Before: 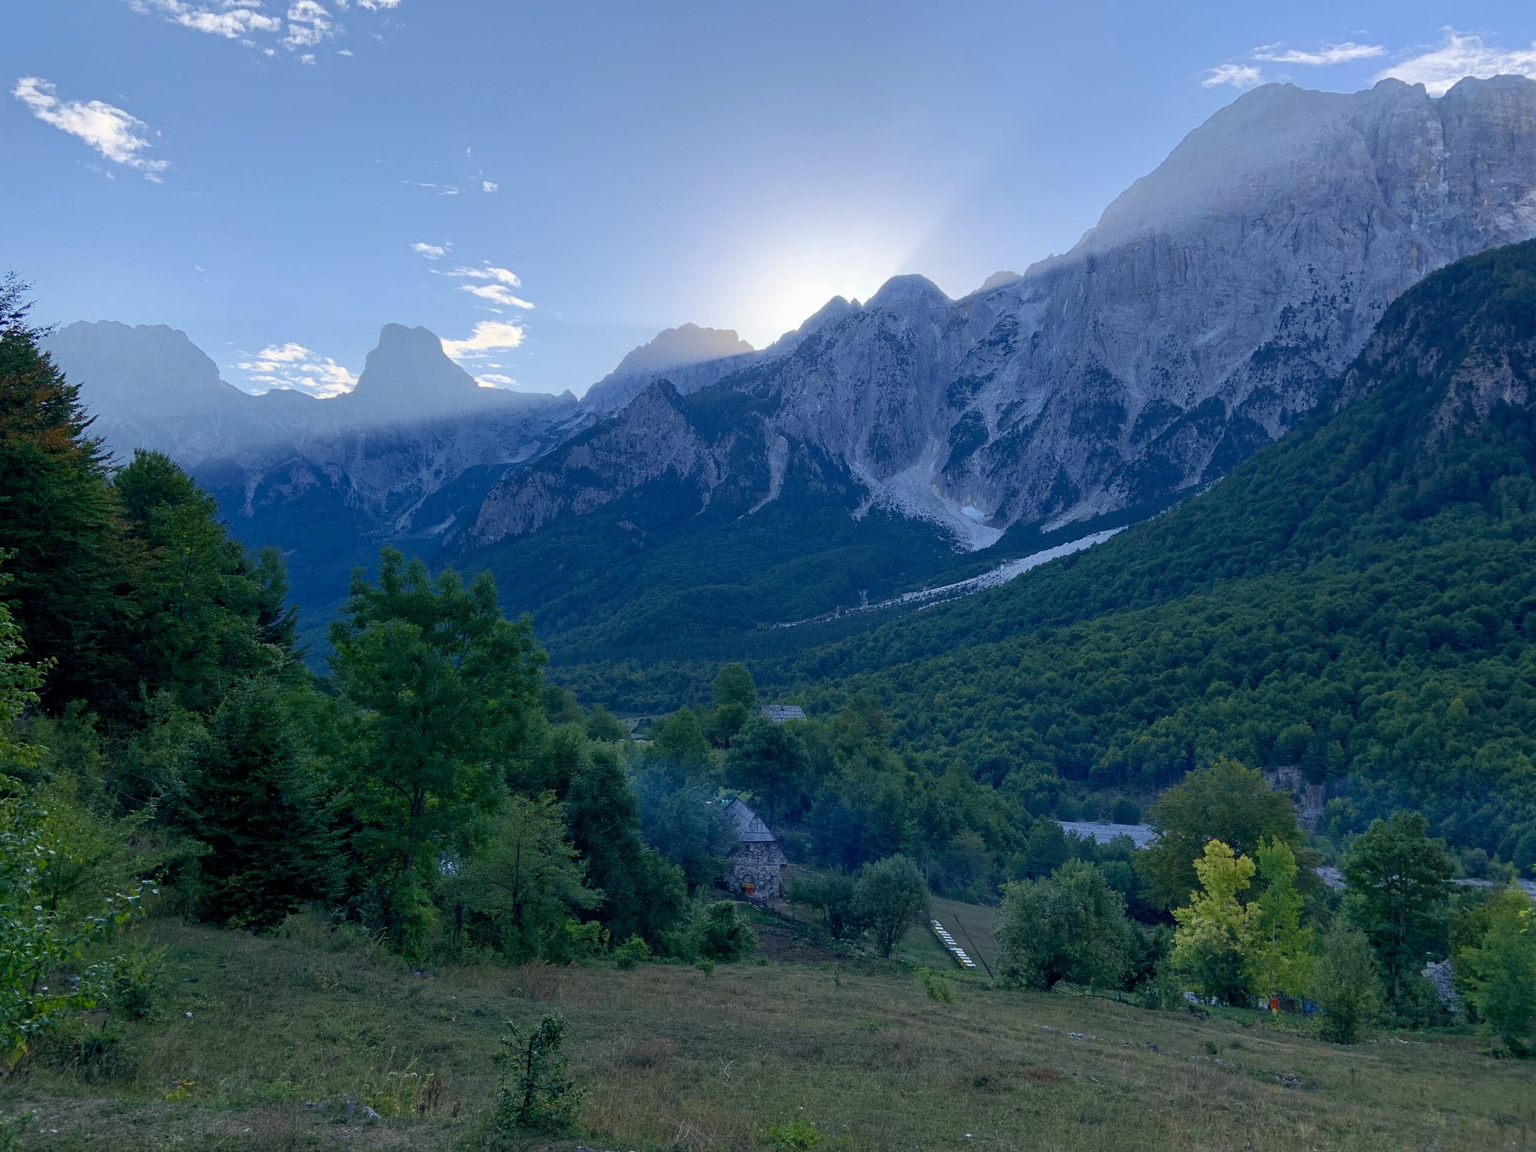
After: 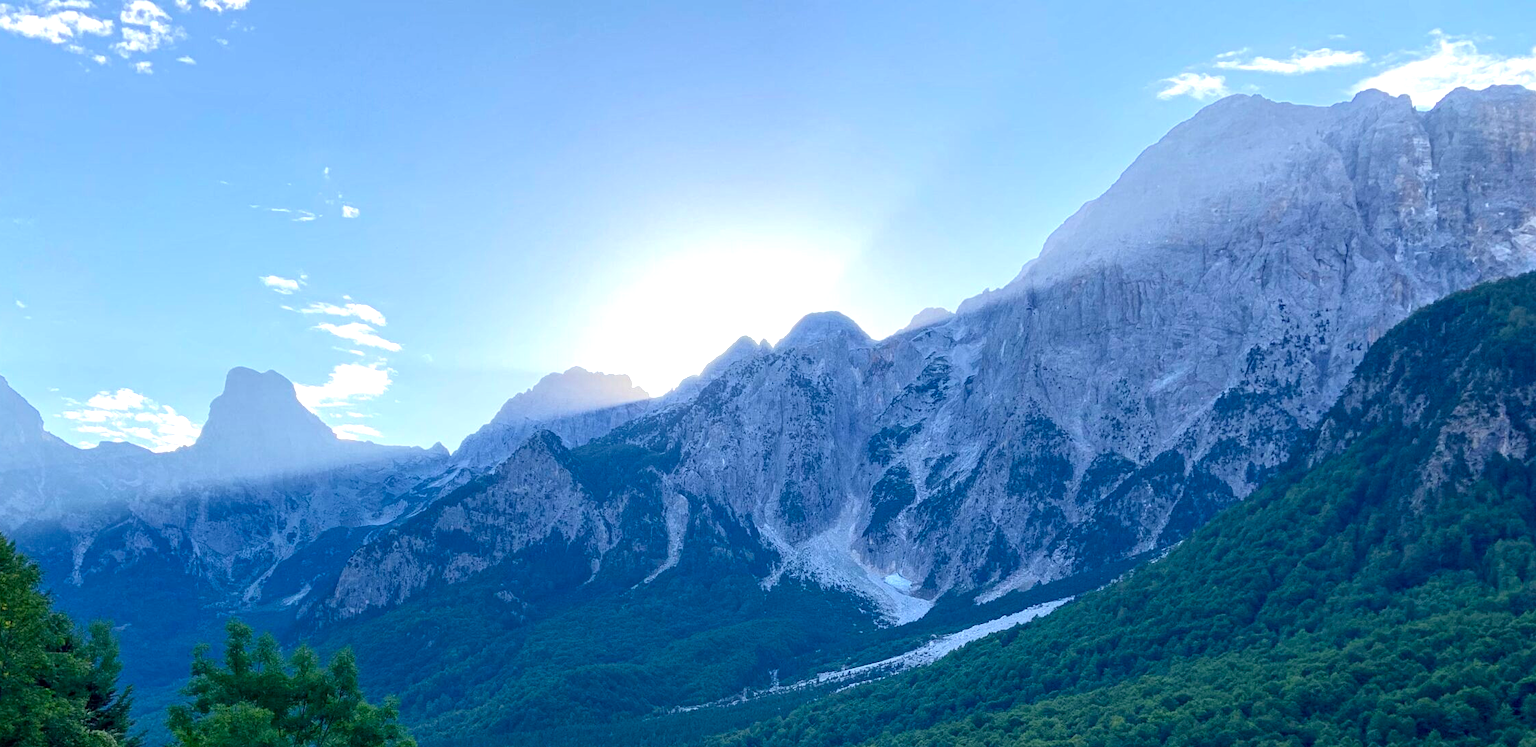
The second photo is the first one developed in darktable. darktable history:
crop and rotate: left 11.812%, bottom 42.776%
exposure: exposure 0.7 EV, compensate highlight preservation false
local contrast: on, module defaults
